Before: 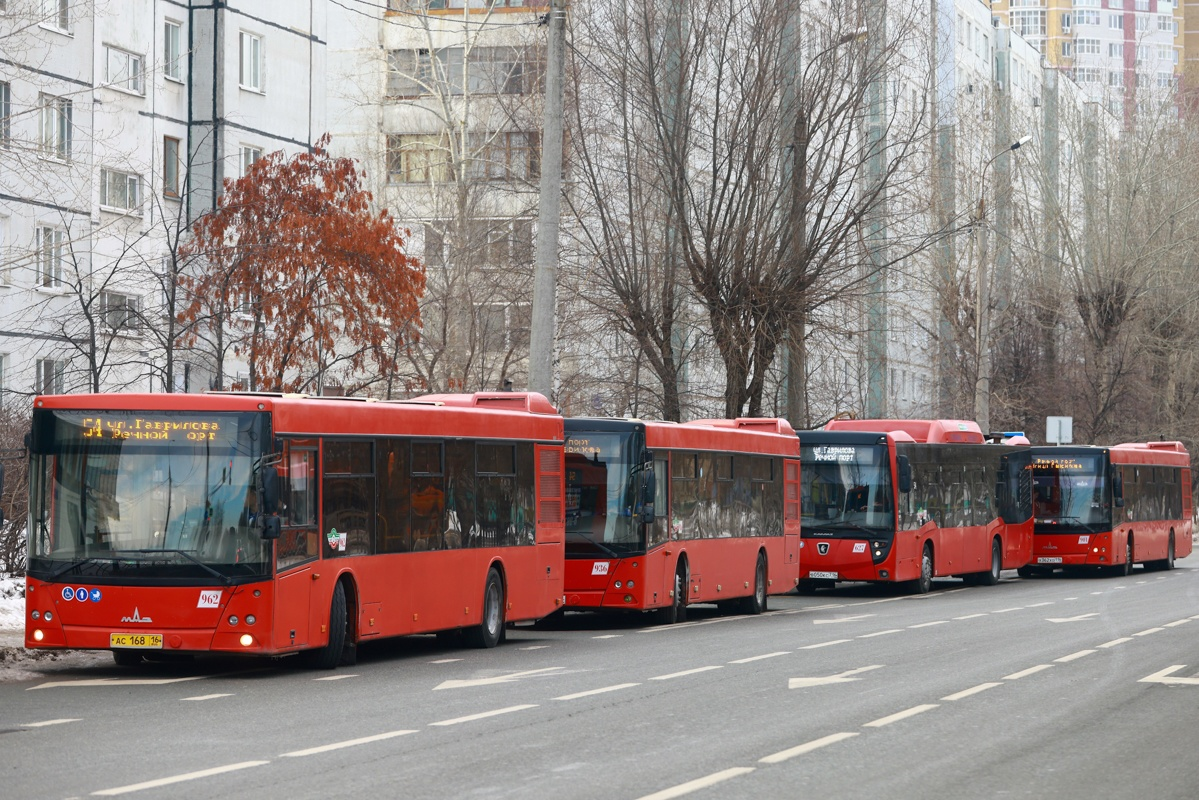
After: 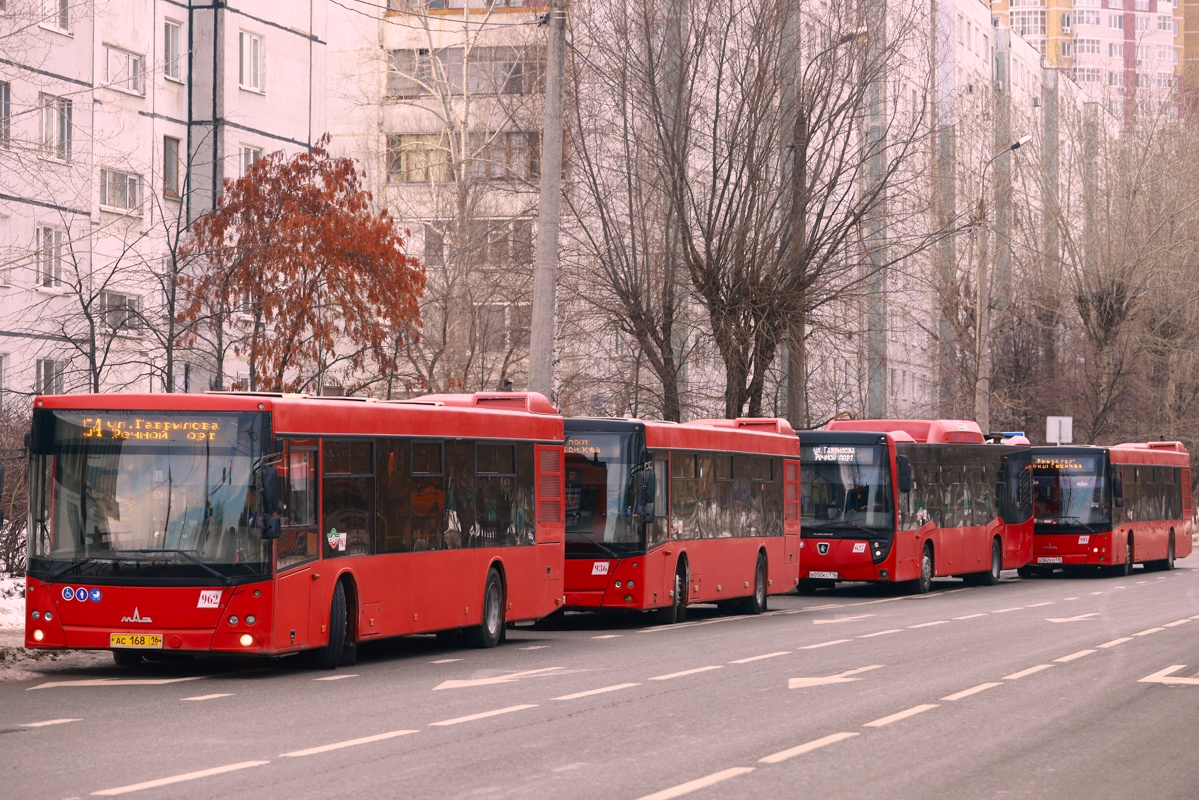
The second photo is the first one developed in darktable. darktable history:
color correction: highlights a* 14.56, highlights b* 4.83
